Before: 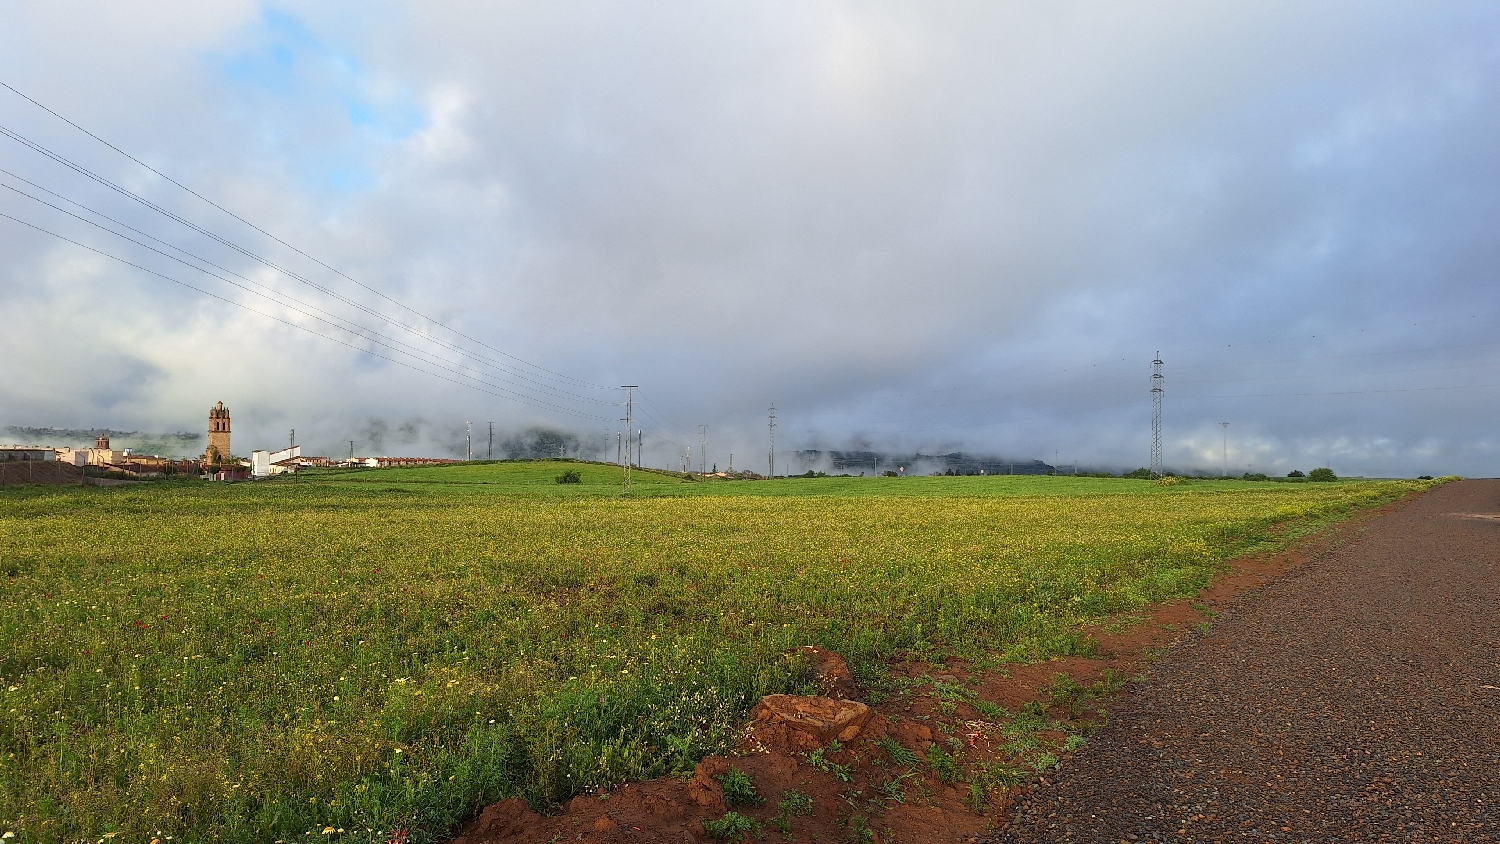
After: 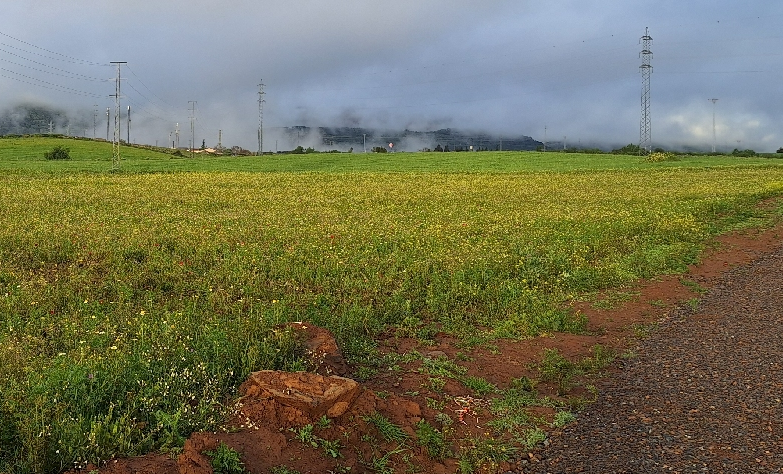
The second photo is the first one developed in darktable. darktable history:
crop: left 34.128%, top 38.394%, right 13.64%, bottom 5.408%
